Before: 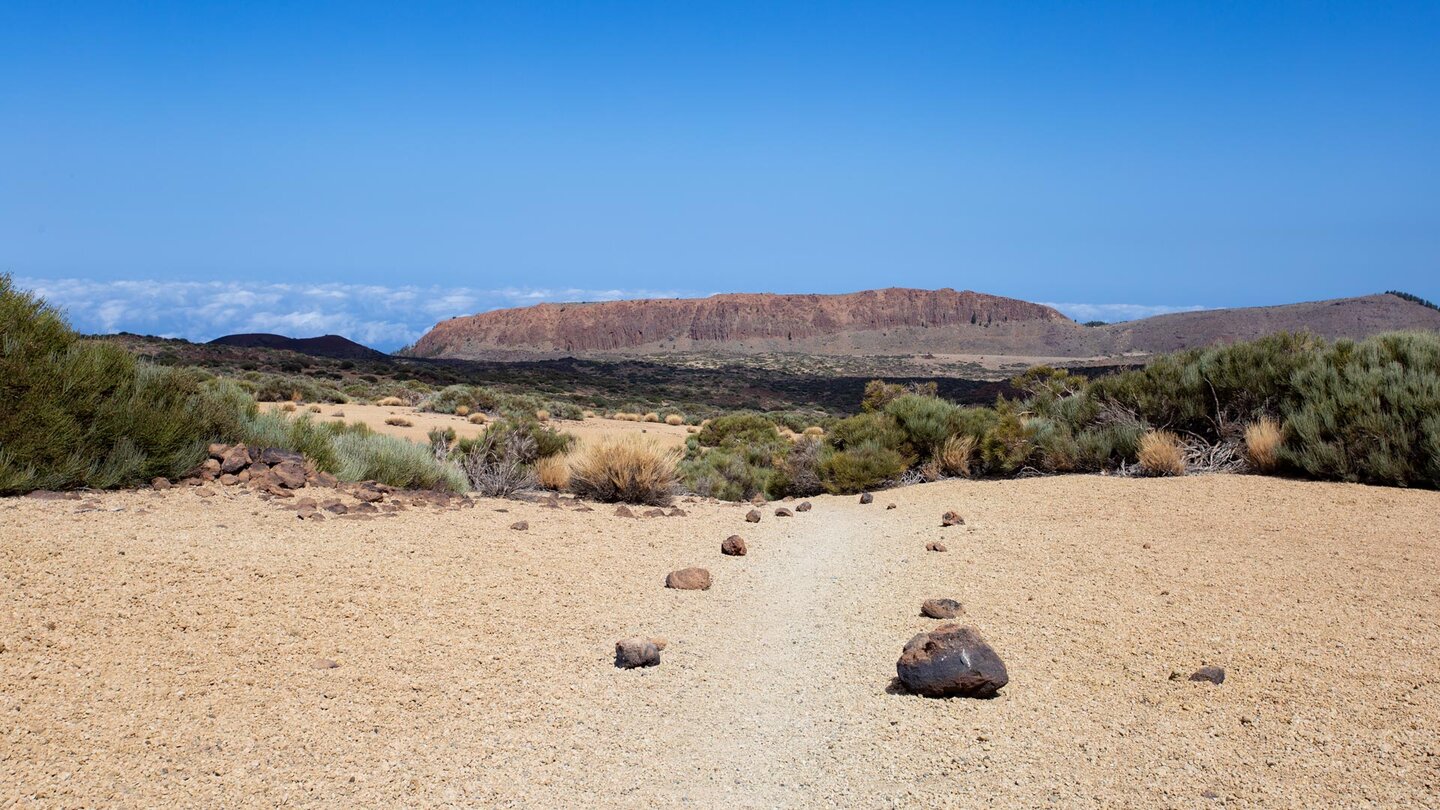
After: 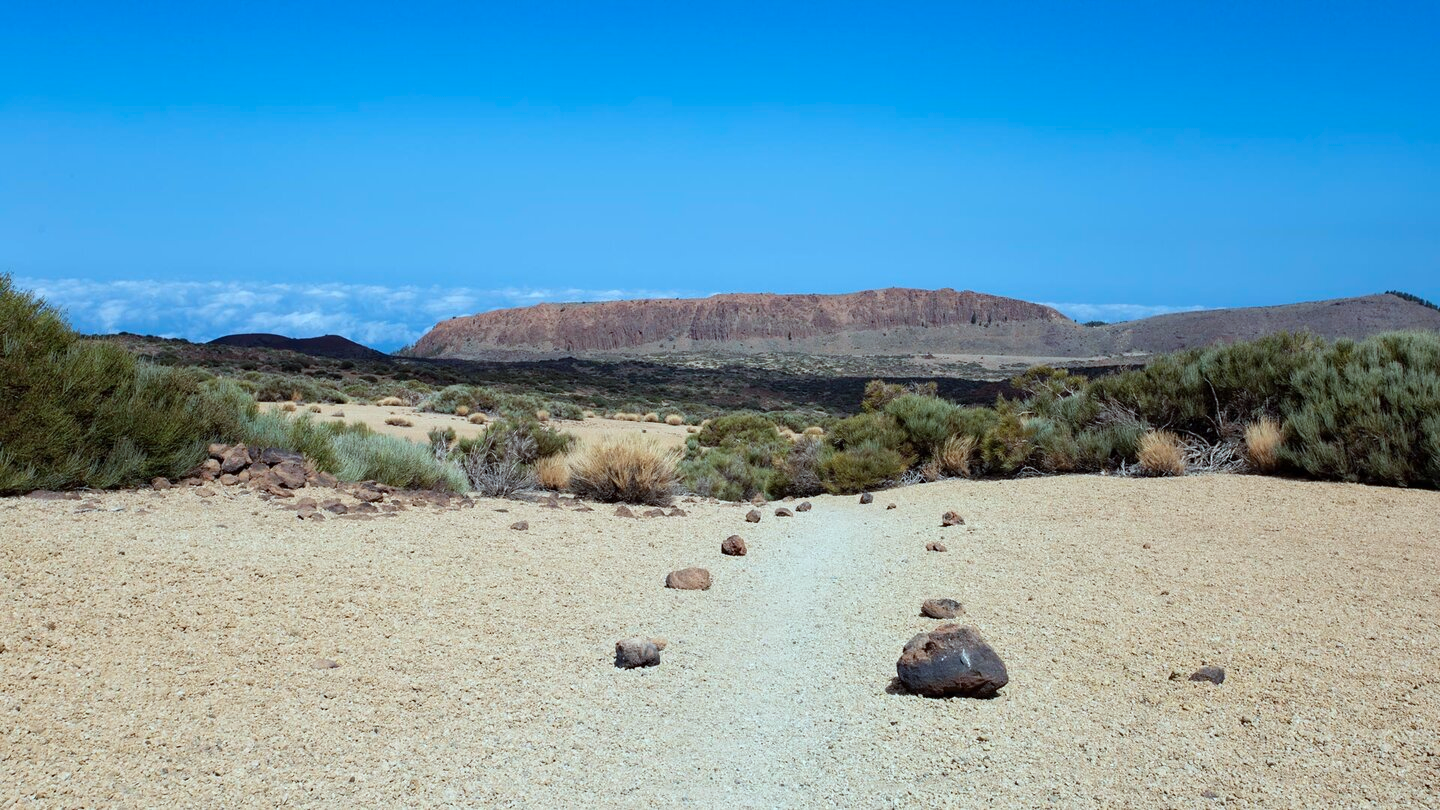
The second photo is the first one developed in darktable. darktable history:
tone equalizer: on, module defaults
color correction: highlights a* -10.36, highlights b* -10.4
